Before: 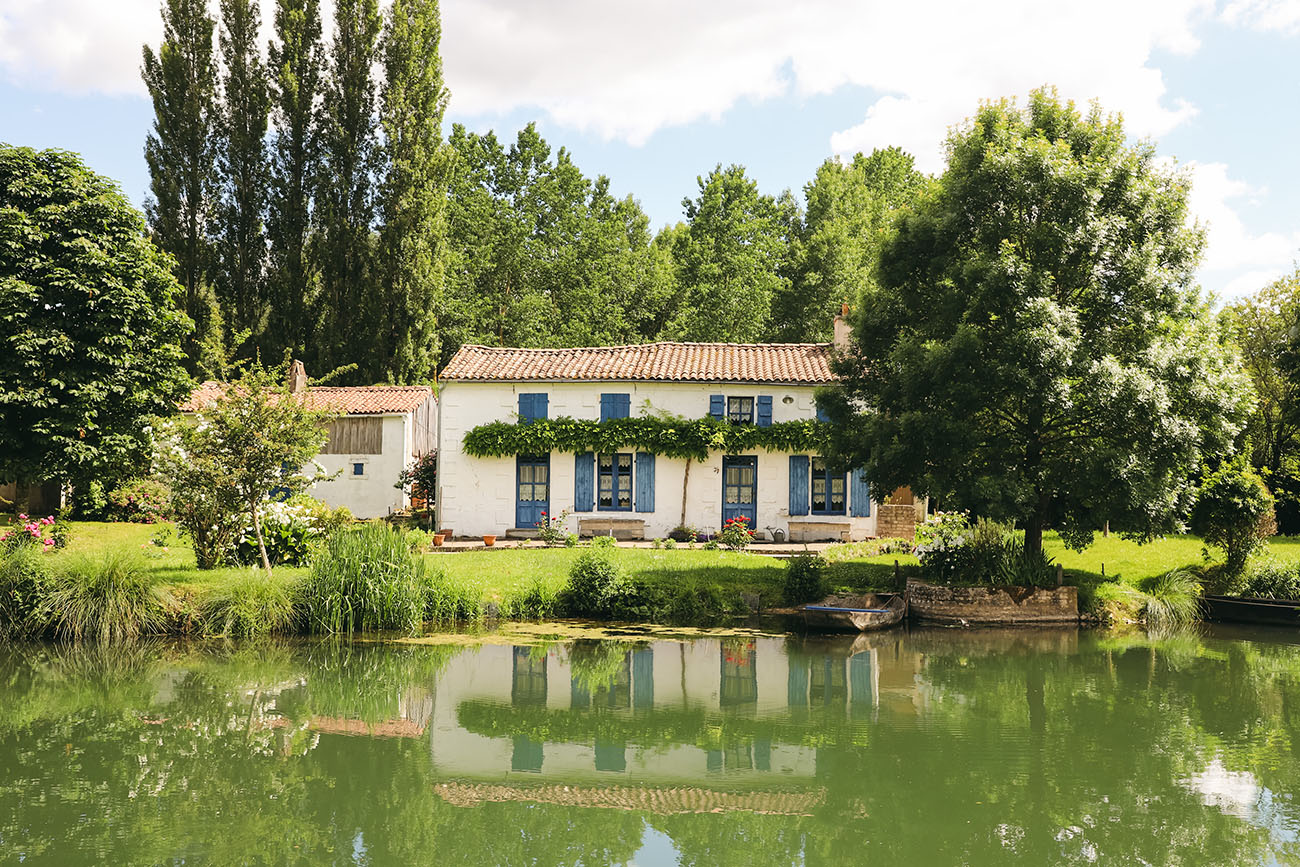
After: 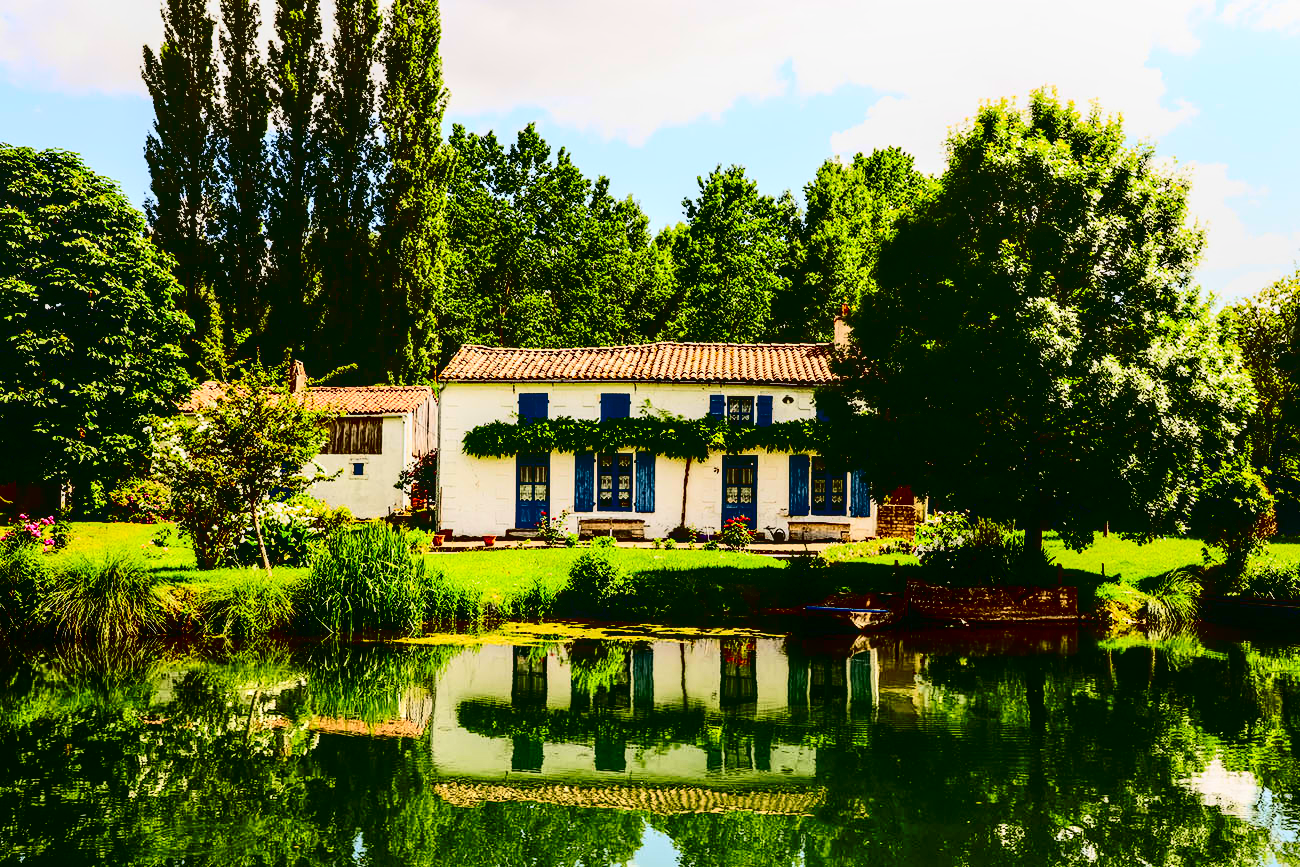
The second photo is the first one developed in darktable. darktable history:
contrast brightness saturation: contrast 0.77, brightness -1, saturation 1
local contrast: detail 130%
